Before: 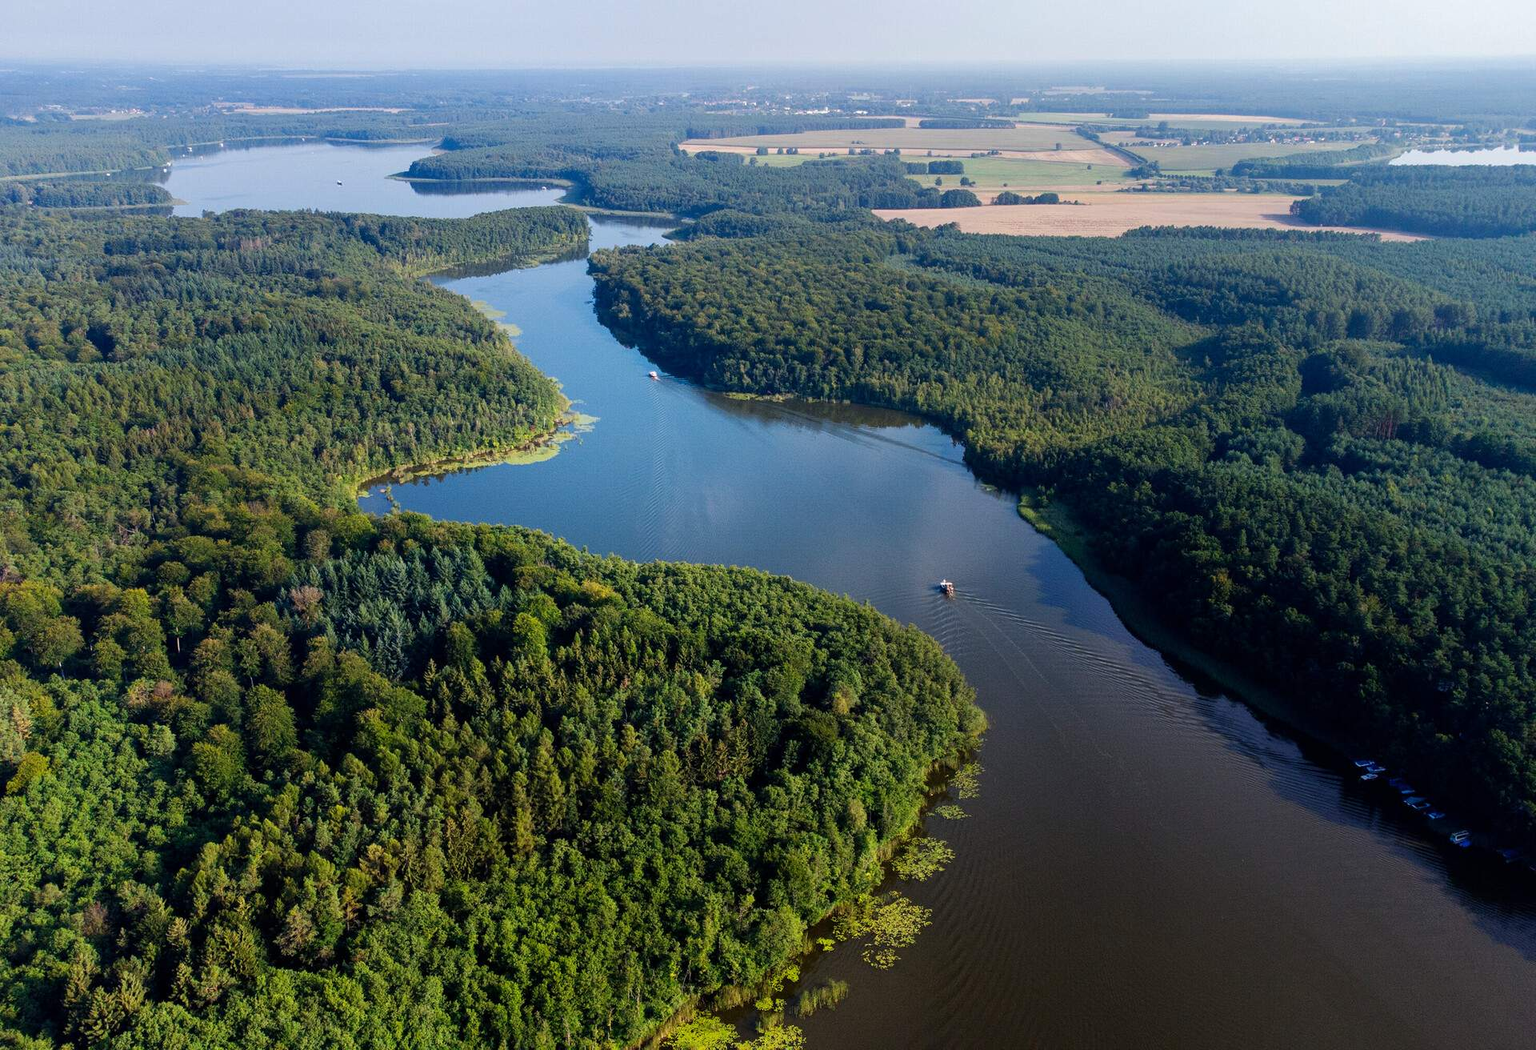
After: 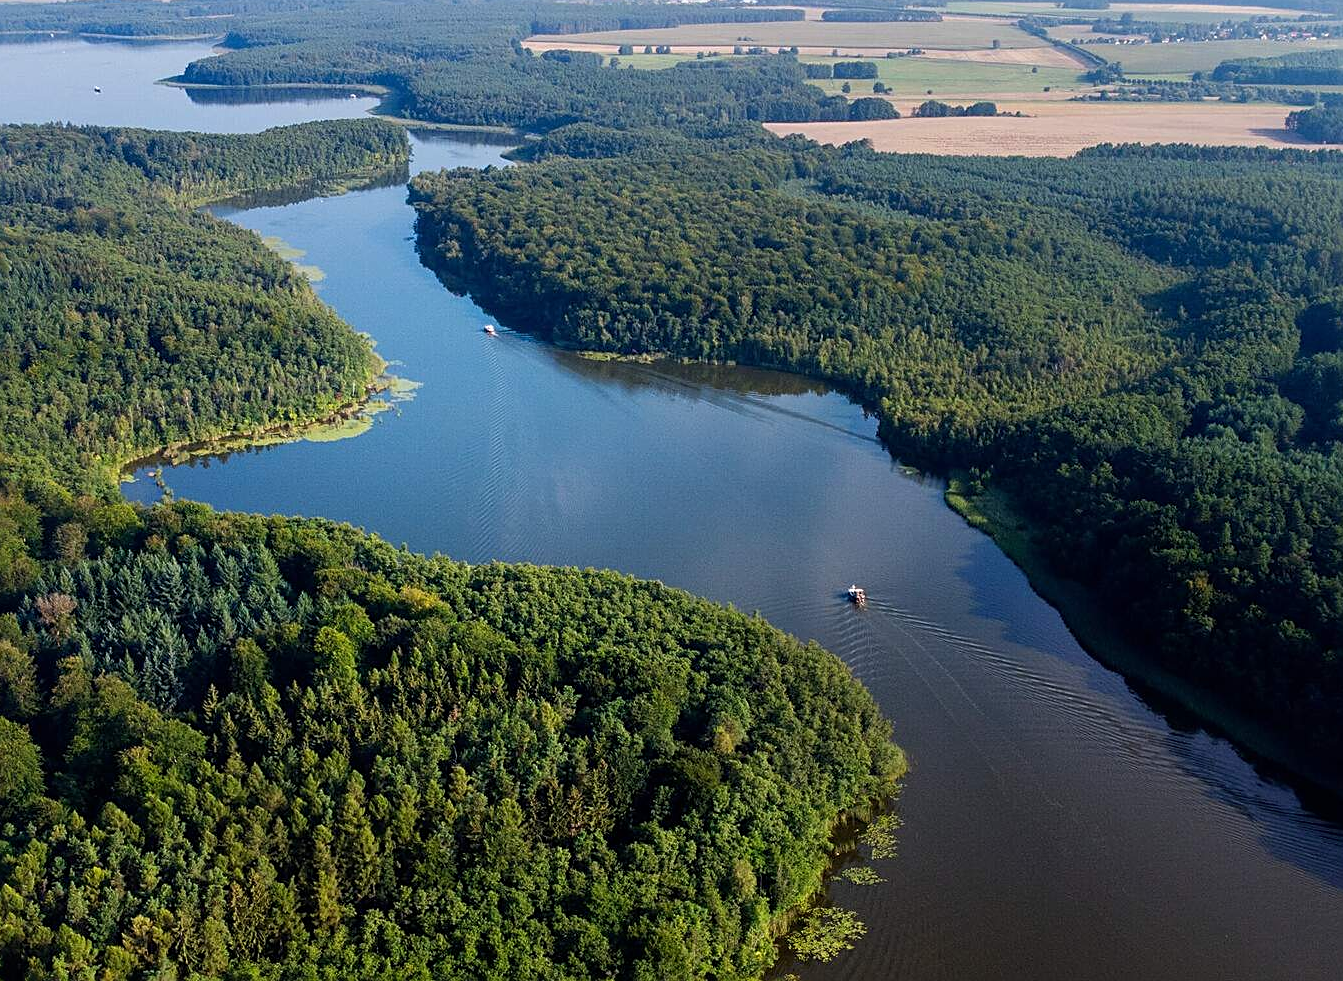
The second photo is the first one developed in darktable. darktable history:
sharpen: on, module defaults
crop and rotate: left 17.046%, top 10.659%, right 12.989%, bottom 14.553%
